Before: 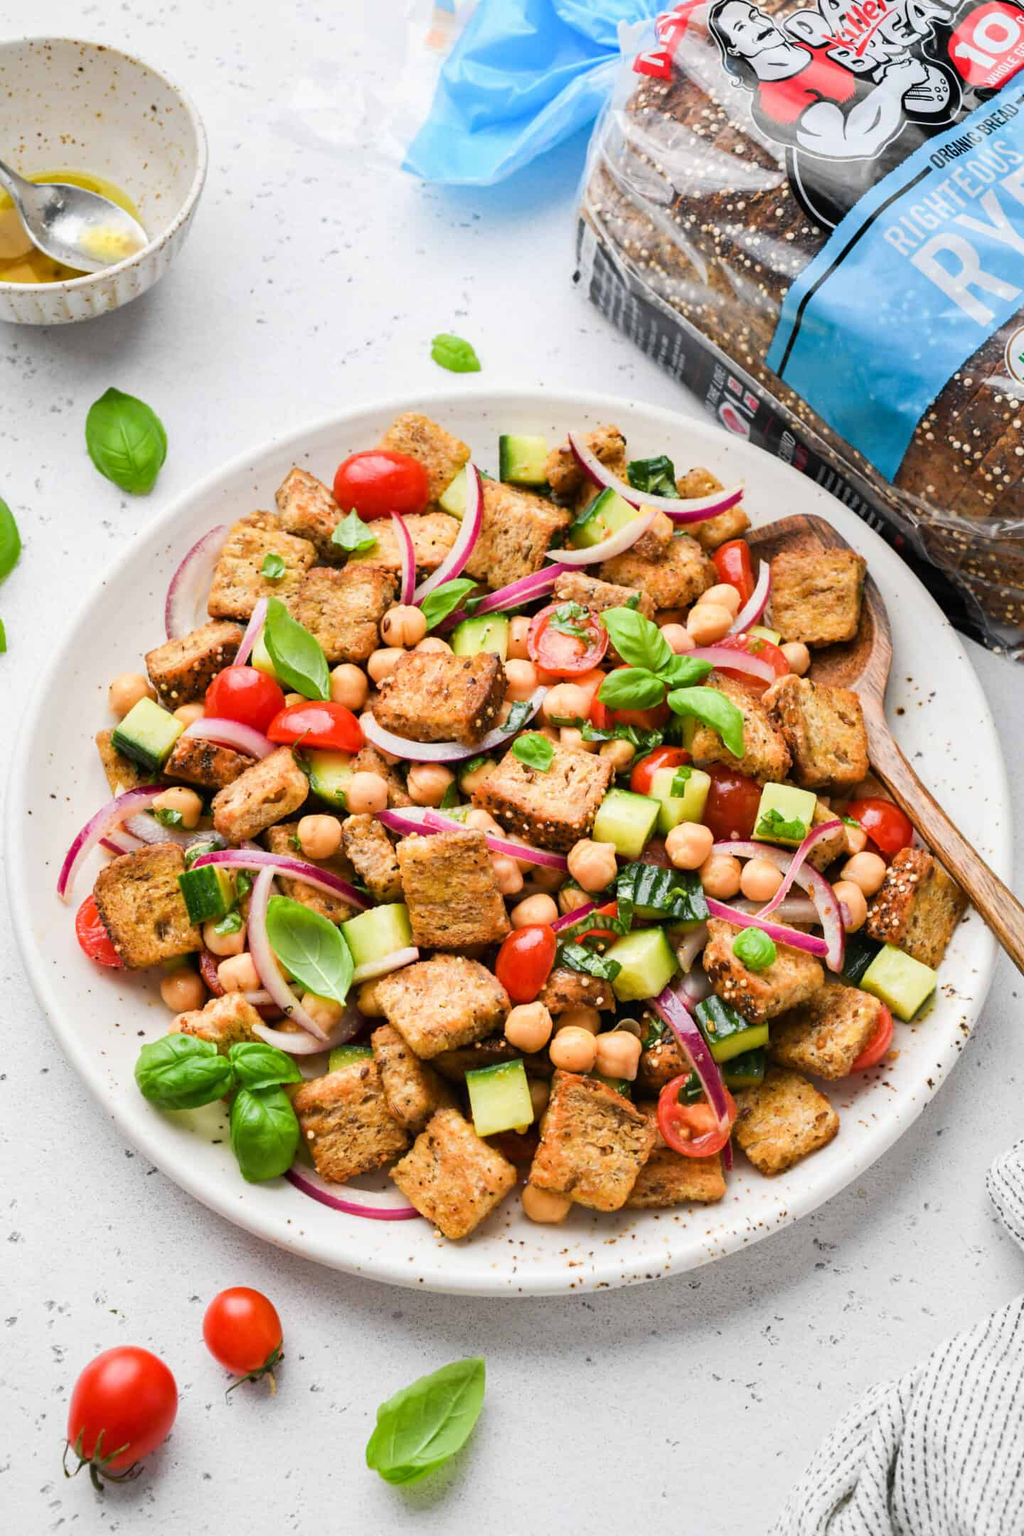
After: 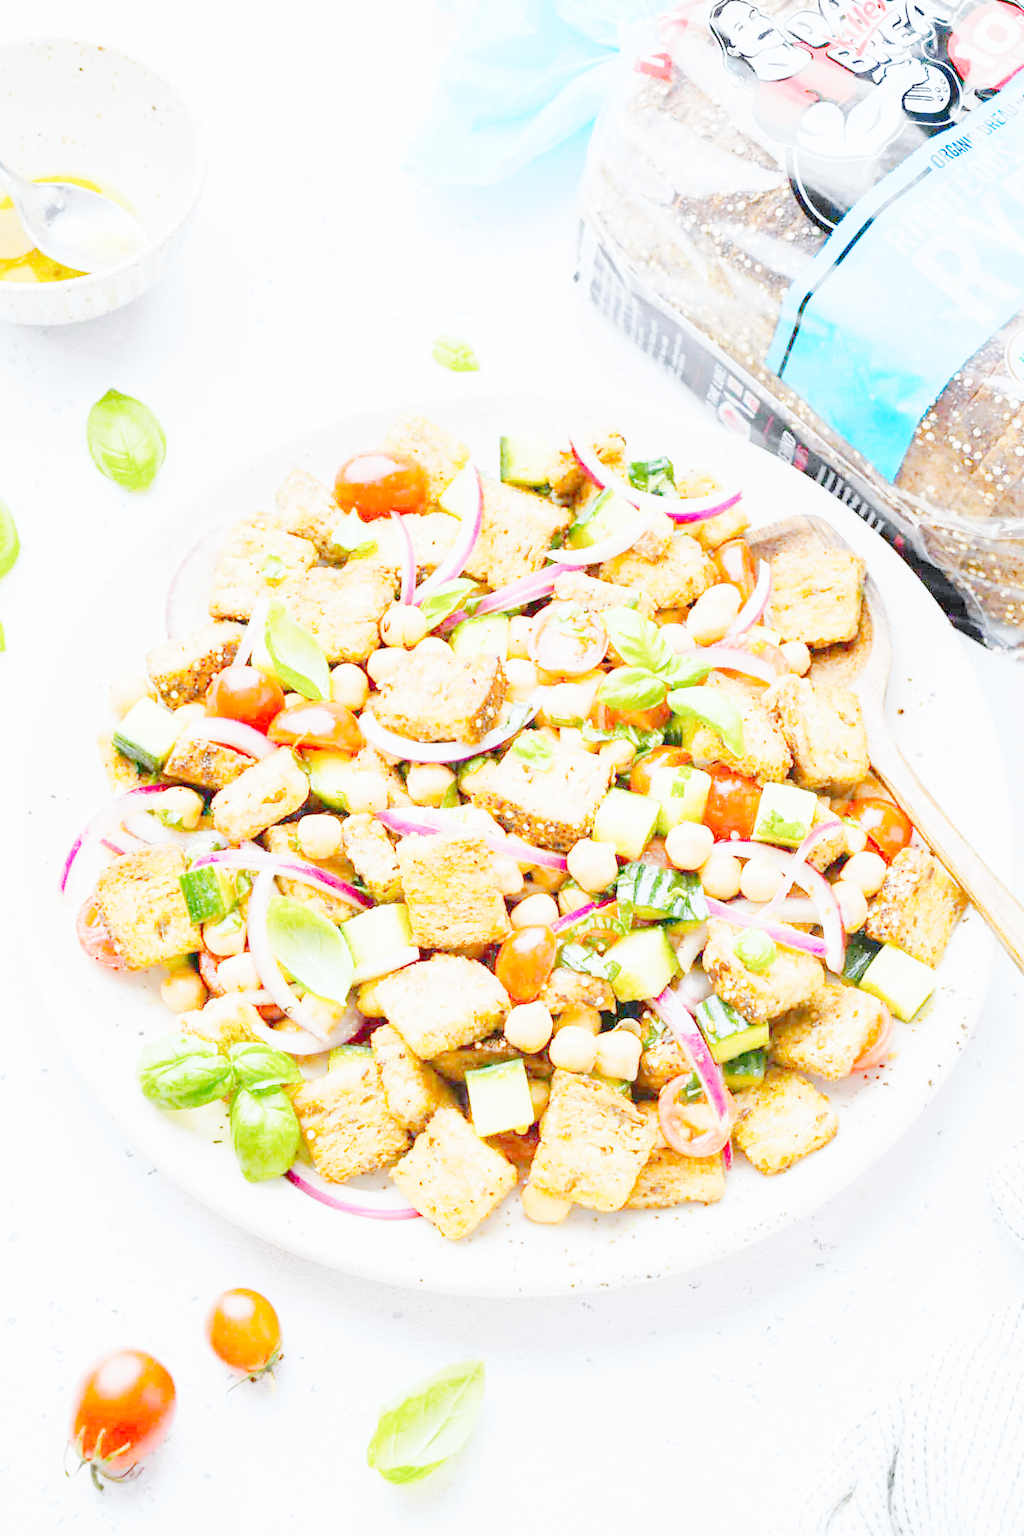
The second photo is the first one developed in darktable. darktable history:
tone curve: curves: ch0 [(0, 0) (0.003, 0.003) (0.011, 0.013) (0.025, 0.029) (0.044, 0.052) (0.069, 0.082) (0.1, 0.118) (0.136, 0.161) (0.177, 0.21) (0.224, 0.27) (0.277, 0.38) (0.335, 0.49) (0.399, 0.594) (0.468, 0.692) (0.543, 0.794) (0.623, 0.857) (0.709, 0.919) (0.801, 0.955) (0.898, 0.978) (1, 1)], preserve colors none
color look up table: target L [82.51, 81.62, 81.05, 80.52, 72.26, 75.33, 63.73, 56.98, 44, 36.7, 26.7, 199.85, 99.46, 96.87, 96.9, 90.8, 80.46, 84.28, 80.94, 80.56, 81.17, 80.38, 76.63, 69.39, 66.08, 69.53, 67.53, 59.24, 53.33, 53.6, 49.98, 52.53, 44.36, 38.95, 21.76, 60.05, 57.63, 54.35, 47.43, 33.99, 37.79, 83.2, 81.52, 66.23, 60.18, 55.56, 59.58, 0, 0], target a [-3.212, -2.01, -3.993, -5.571, -21.17, -35.03, -53.71, -37.09, -11.1, -0.915, -0.674, 0, 0.07, -0.34, -0.862, -0.151, -11.01, -0.373, 2.707, 2.55, -0.015, -0.005, -0.73, 15.72, 23.7, -0.69, 14.87, 38.84, 45.6, -0.219, 50.95, 51.77, 50.4, 15.6, -0.104, 9.276, 49.34, 27.42, 3.43, 20.93, 10.48, -7.445, -9.684, -33.31, -28.29, -7.974, -19.77, 0, 0], target b [-2.755, -5.893, -5.029, -6.072, 48.21, -11.95, 18.65, 25.05, 20.62, -2.142, -0.843, 0, -0.86, 1.366, 3.477, 0.114, 71.6, -0.041, -0.253, -0.335, 0.038, 0.036, -0.082, 61.6, 56.37, -2.744, 11.31, 49.34, 13.04, -1.926, 24.11, -1.61, 25.87, 11.91, -0.586, -21.65, -12.3, -28.87, -52.6, -20.05, -54.34, -10.85, -9.92, -50.99, -51.04, -24.8, -58.88, 0, 0], num patches 47
